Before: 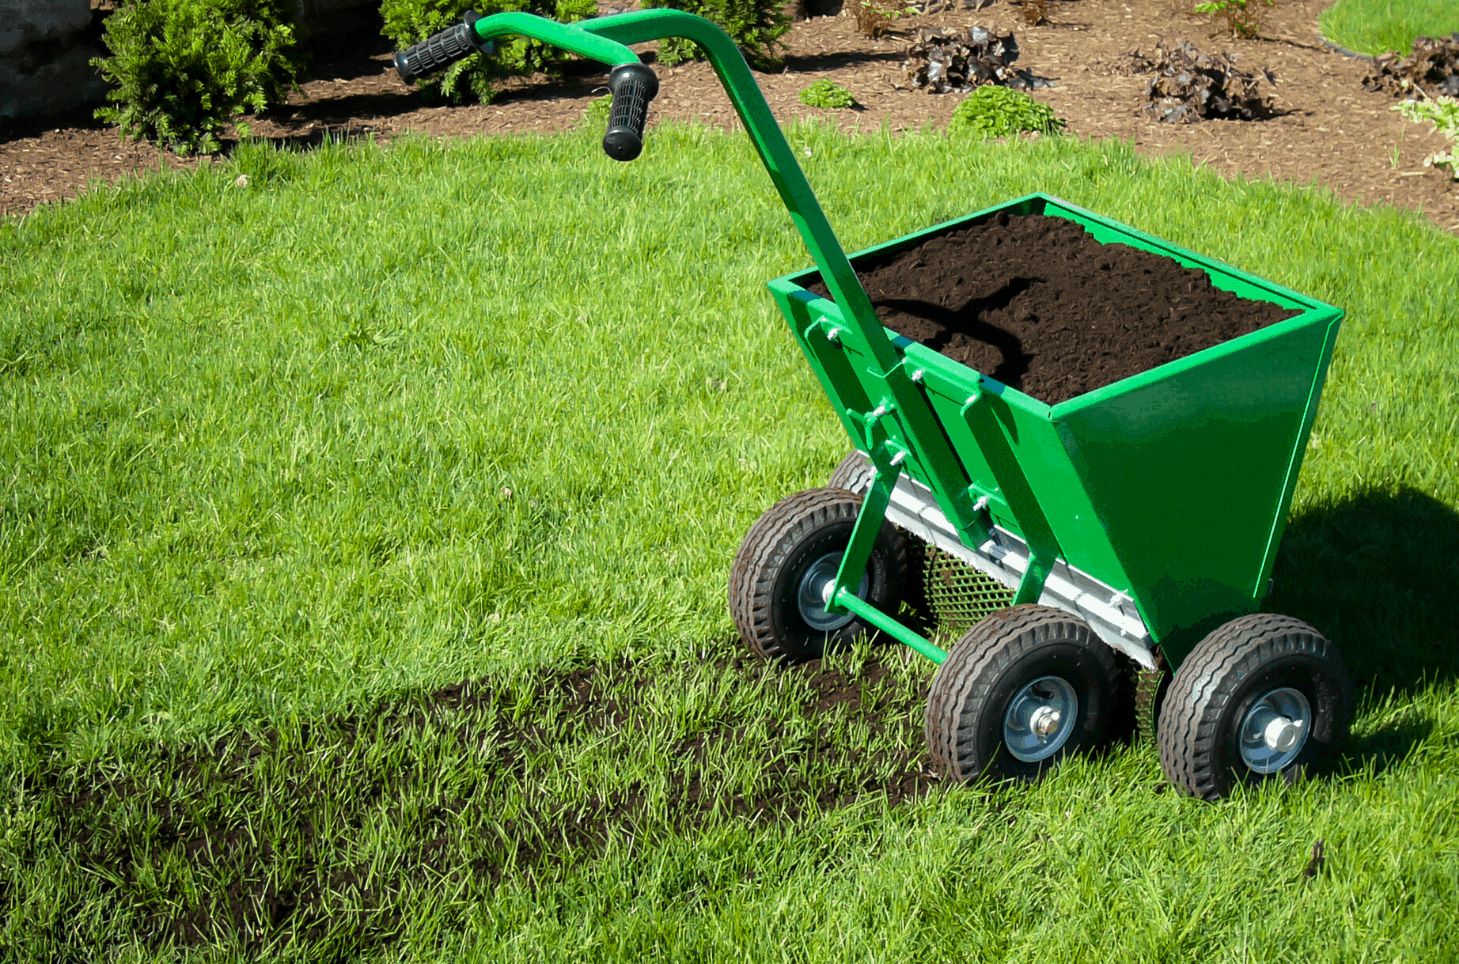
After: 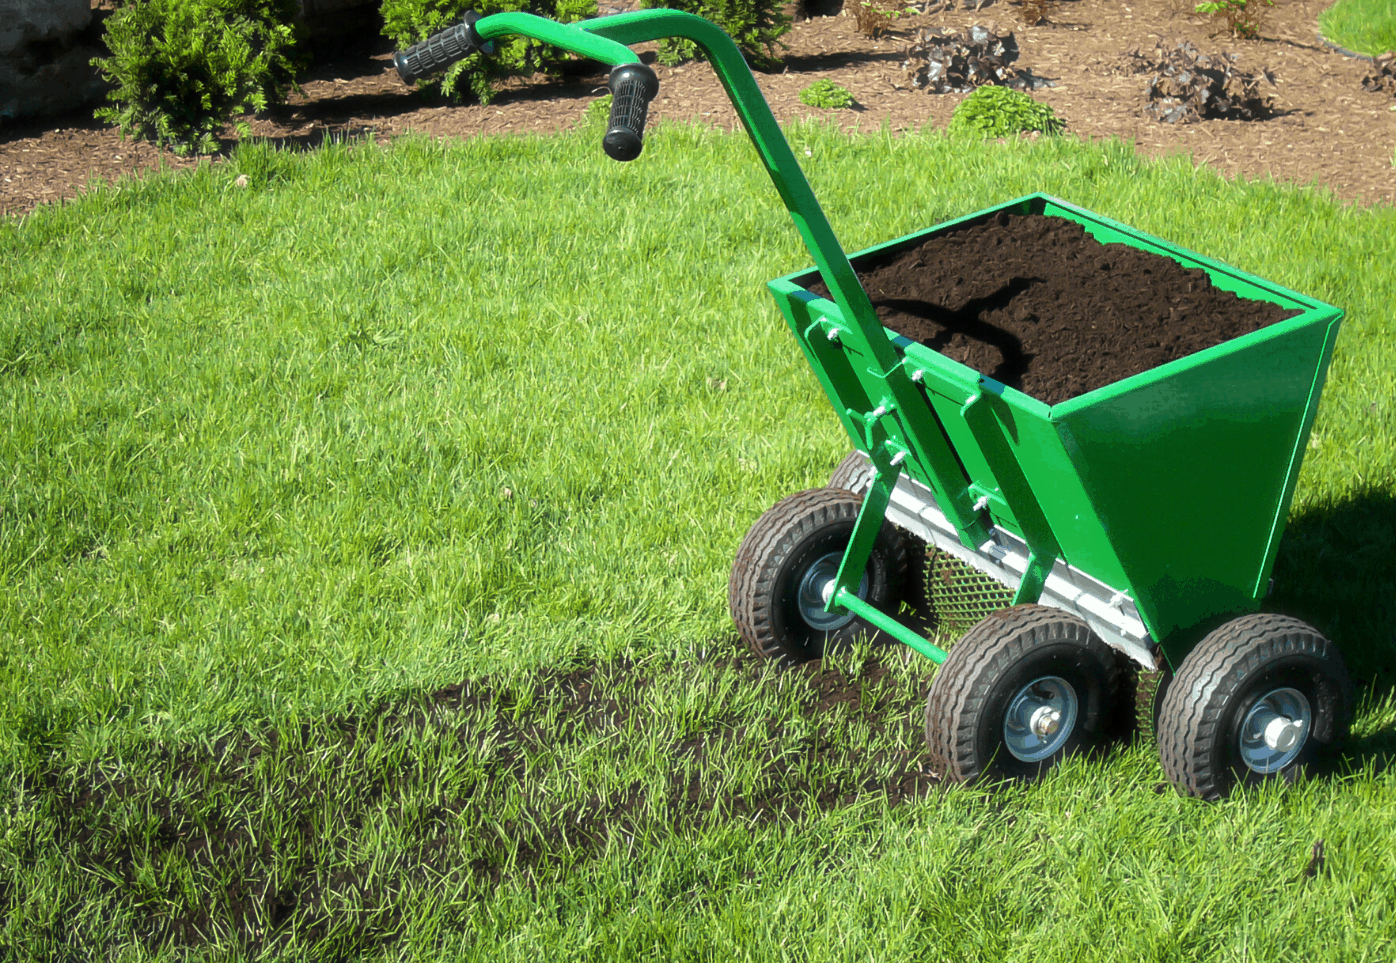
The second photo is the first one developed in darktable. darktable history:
crop: right 4.281%, bottom 0.029%
levels: mode automatic
haze removal: strength -0.111, adaptive false
